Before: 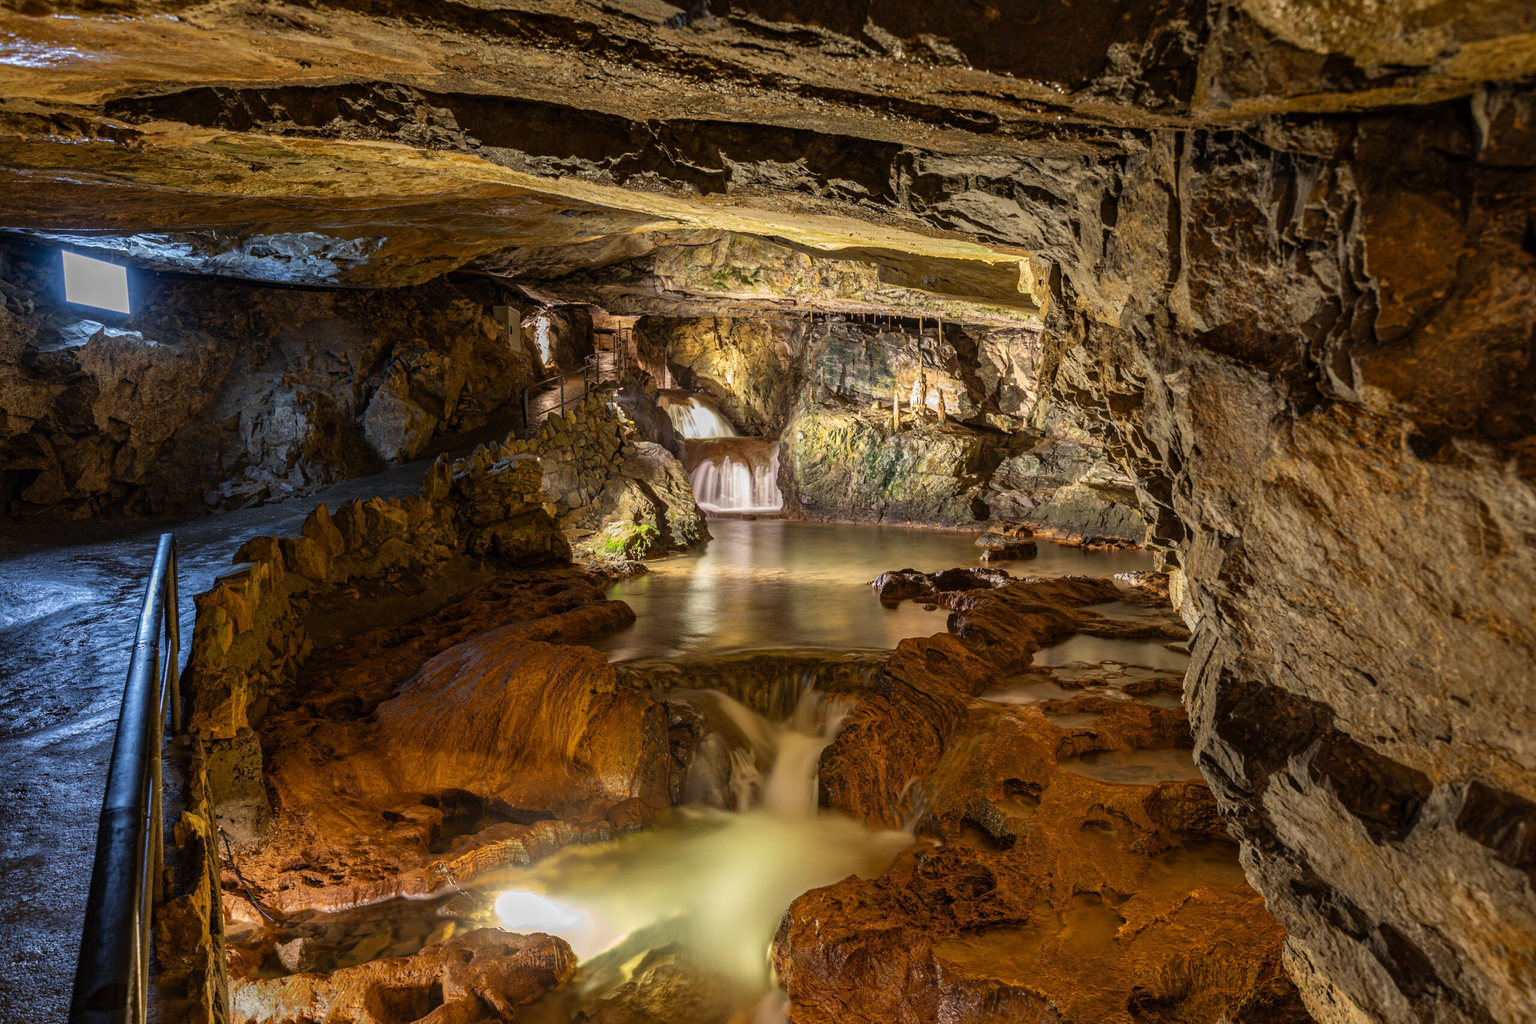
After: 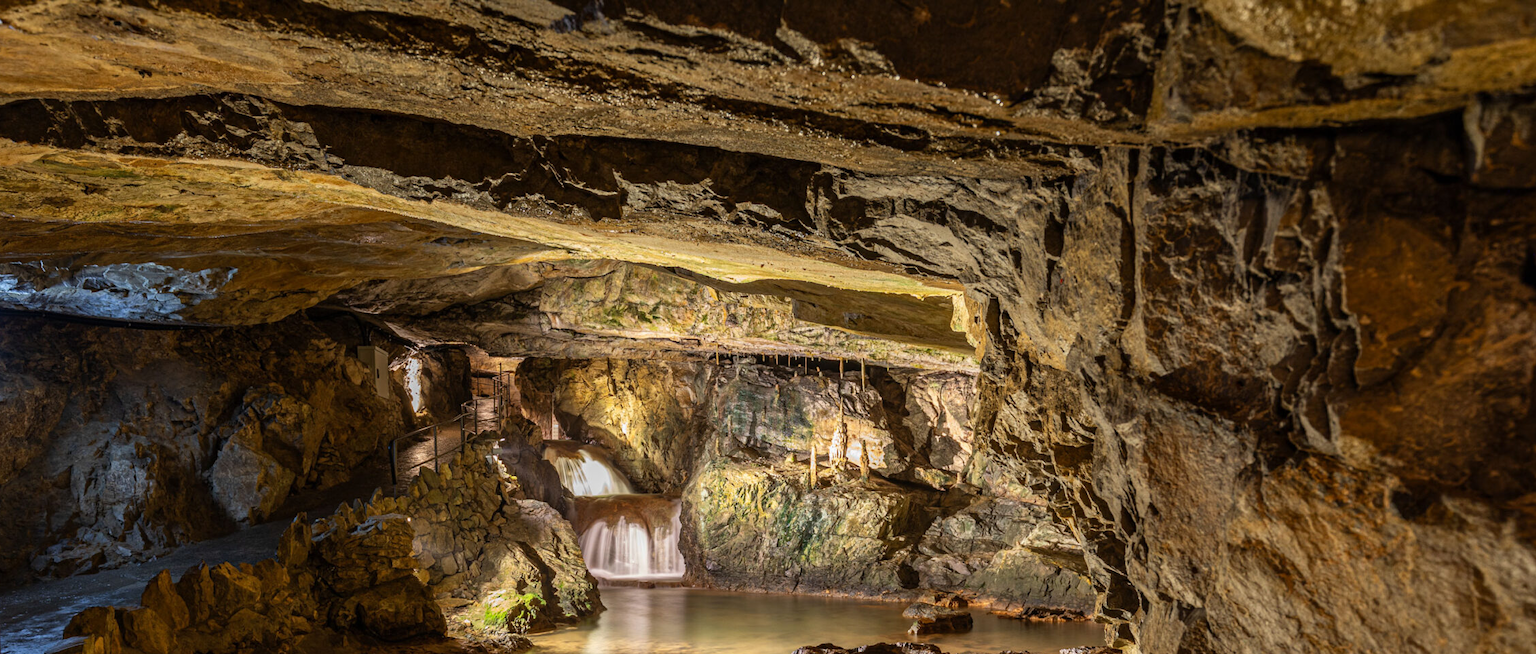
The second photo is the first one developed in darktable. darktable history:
crop and rotate: left 11.556%, bottom 43.411%
